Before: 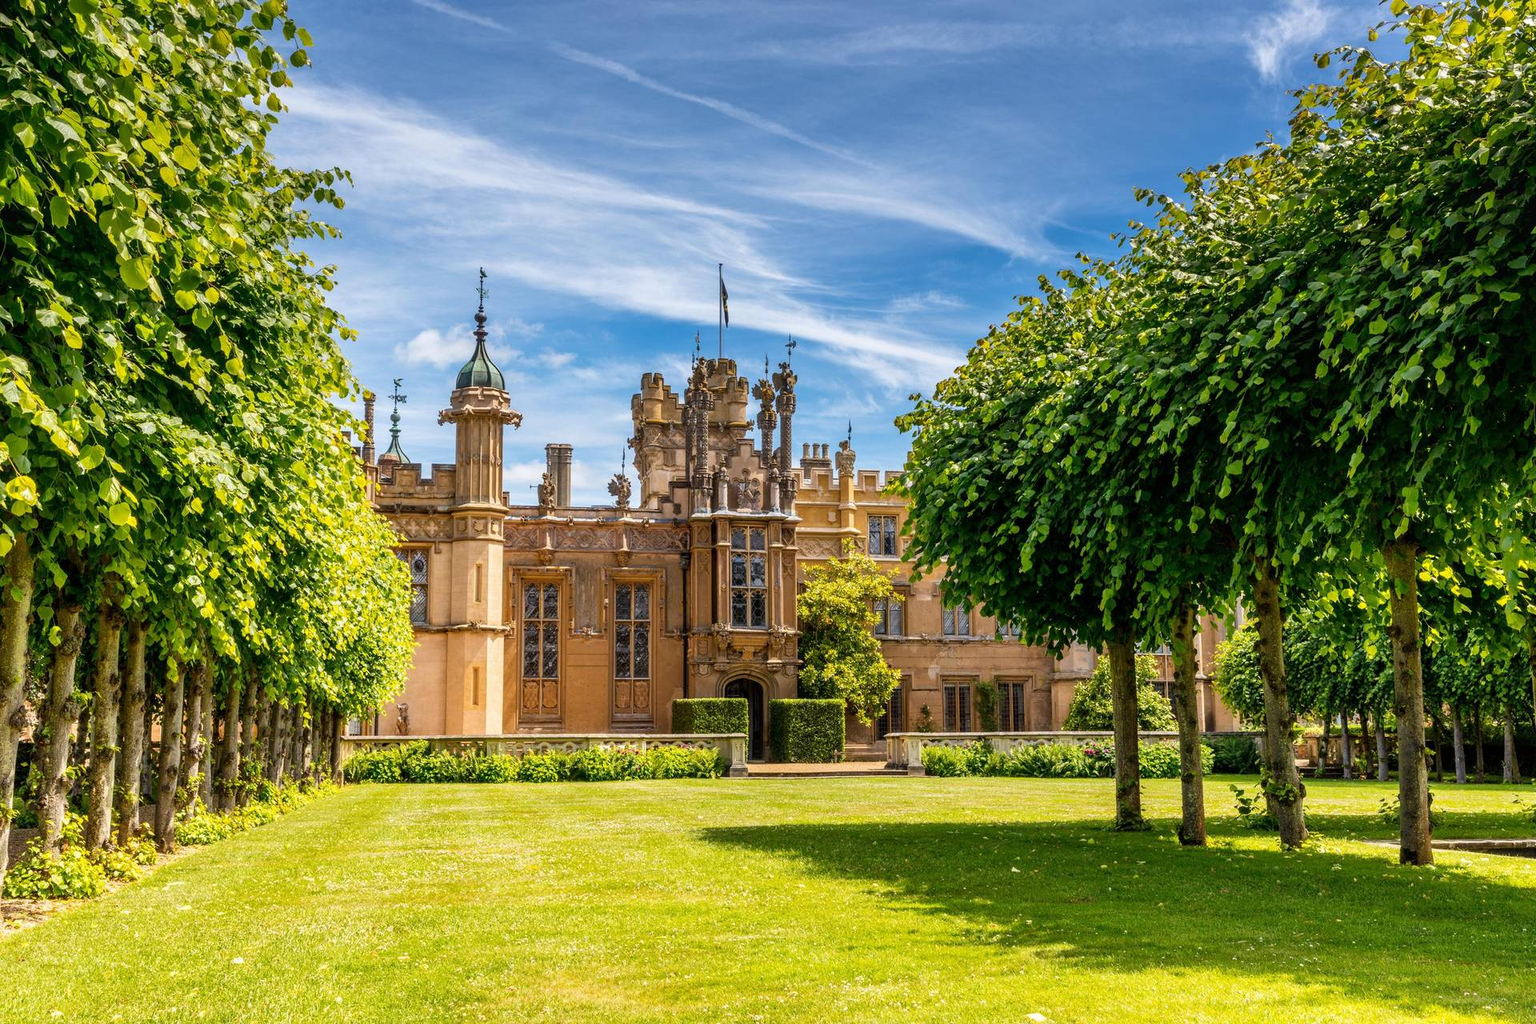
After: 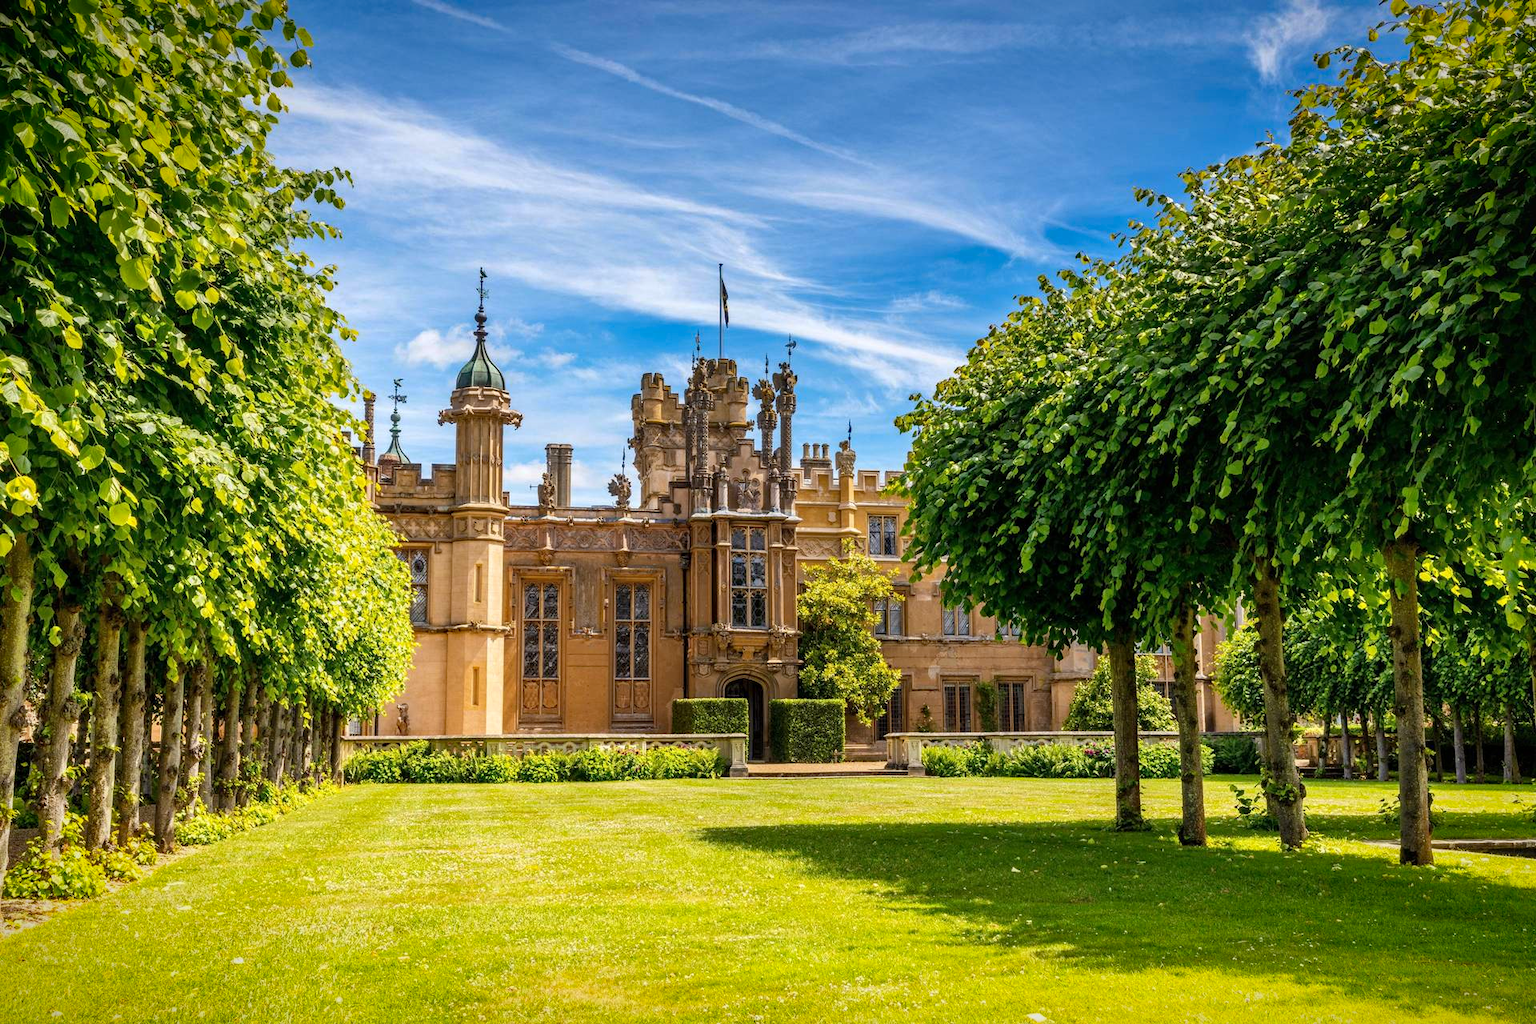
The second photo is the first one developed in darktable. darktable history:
color zones: curves: ch0 [(0.068, 0.464) (0.25, 0.5) (0.48, 0.508) (0.75, 0.536) (0.886, 0.476) (0.967, 0.456)]; ch1 [(0.066, 0.456) (0.25, 0.5) (0.616, 0.508) (0.746, 0.56) (0.934, 0.444)]
haze removal: compatibility mode true, adaptive false
vignetting: fall-off start 98.29%, fall-off radius 100%, brightness -1, saturation 0.5, width/height ratio 1.428
